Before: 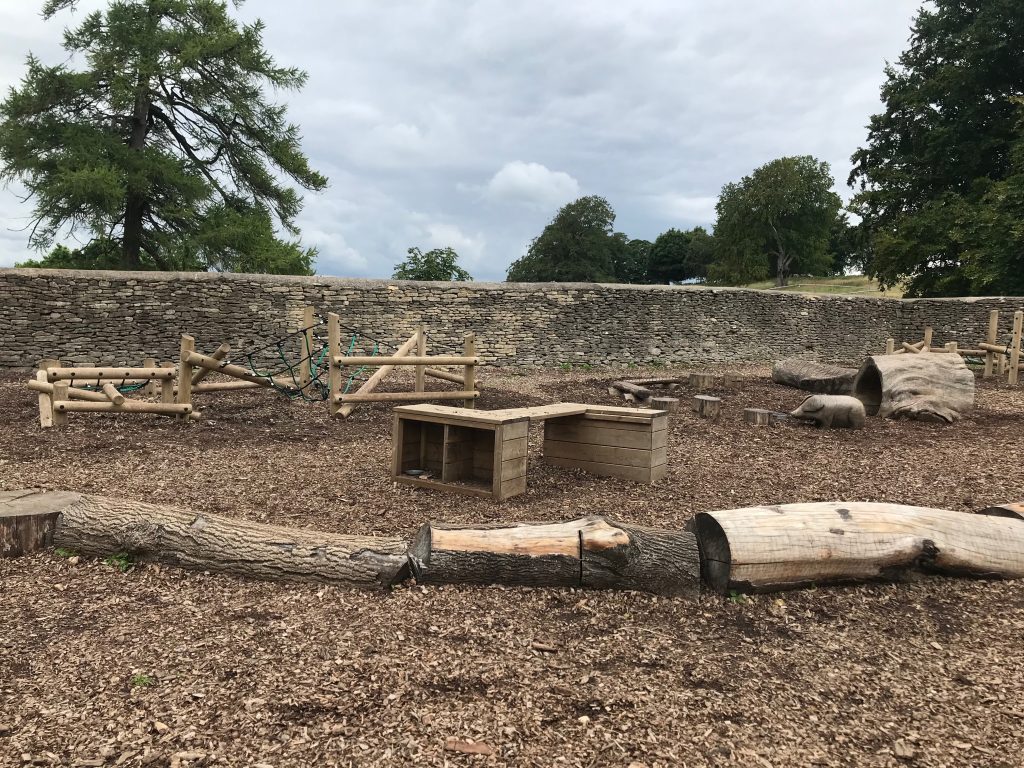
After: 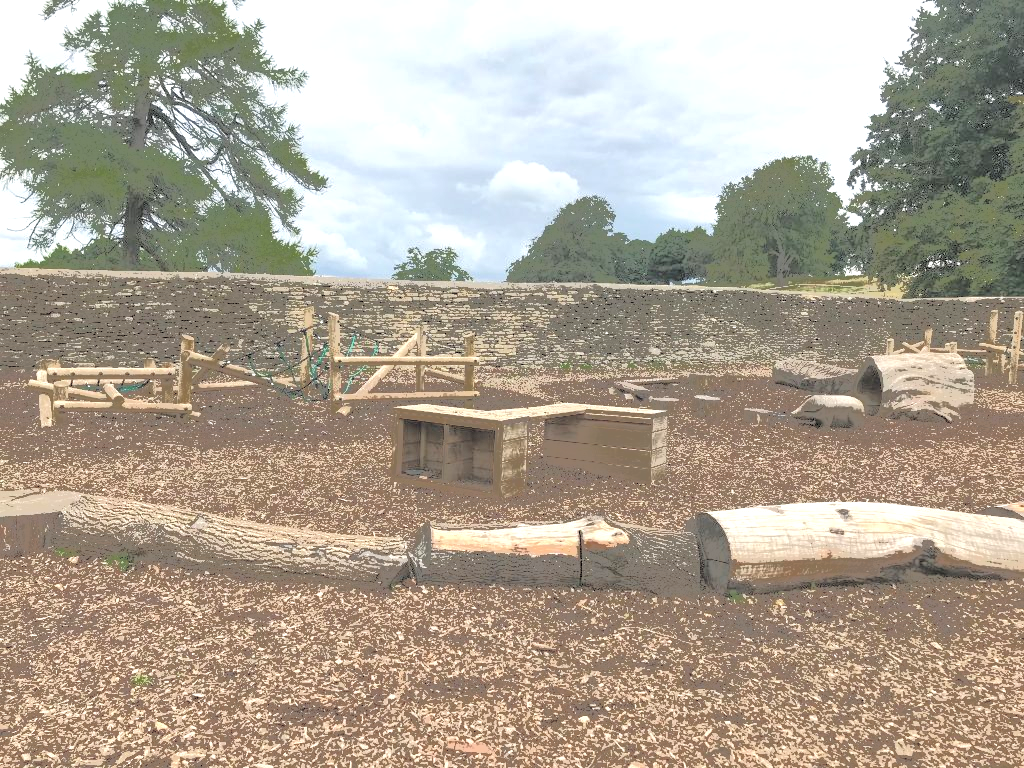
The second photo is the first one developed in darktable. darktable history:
tone curve: curves: ch0 [(0, 0) (0.003, 0.011) (0.011, 0.043) (0.025, 0.133) (0.044, 0.226) (0.069, 0.303) (0.1, 0.371) (0.136, 0.429) (0.177, 0.482) (0.224, 0.516) (0.277, 0.539) (0.335, 0.535) (0.399, 0.517) (0.468, 0.498) (0.543, 0.523) (0.623, 0.655) (0.709, 0.83) (0.801, 0.827) (0.898, 0.89) (1, 1)], color space Lab, independent channels, preserve colors none
local contrast: highlights 103%, shadows 102%, detail 119%, midtone range 0.2
exposure: exposure 0.495 EV, compensate highlight preservation false
